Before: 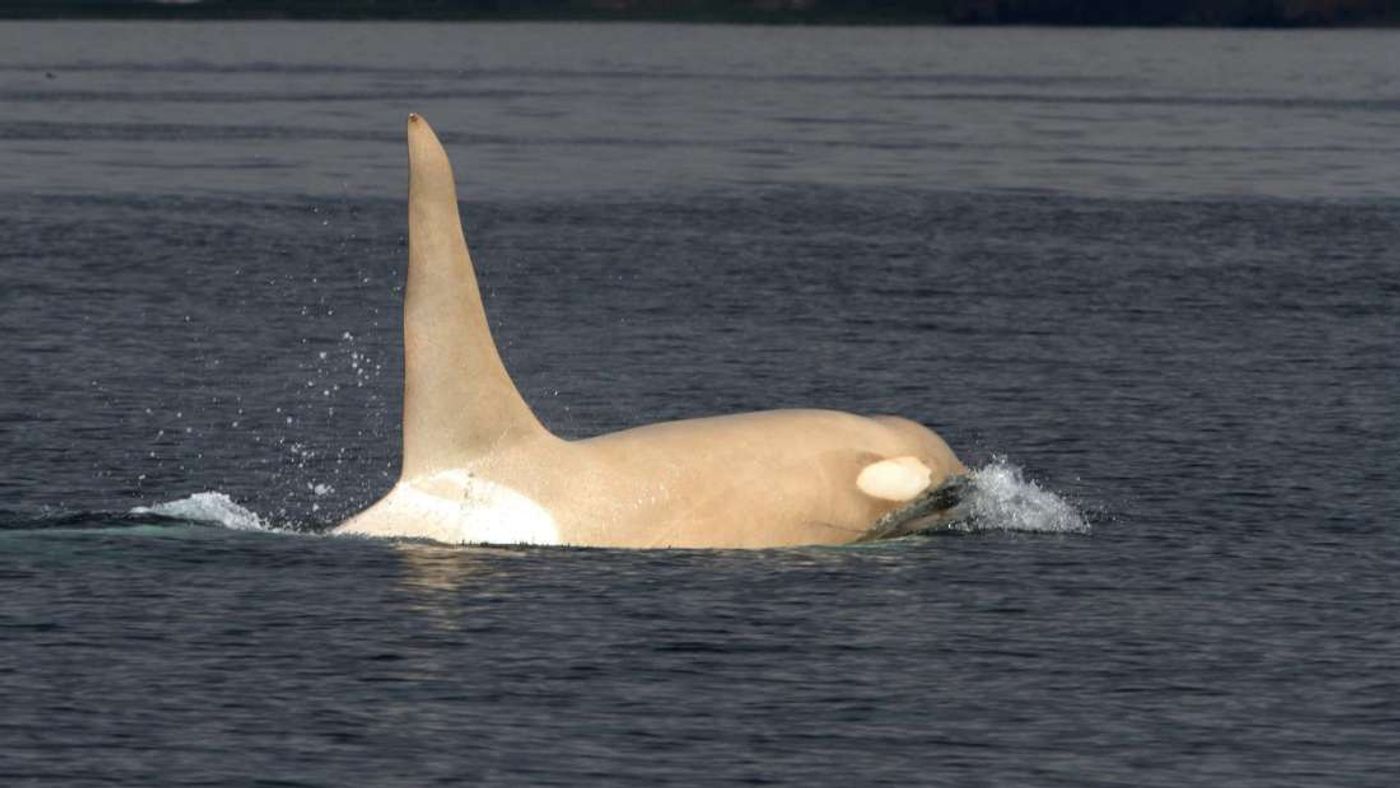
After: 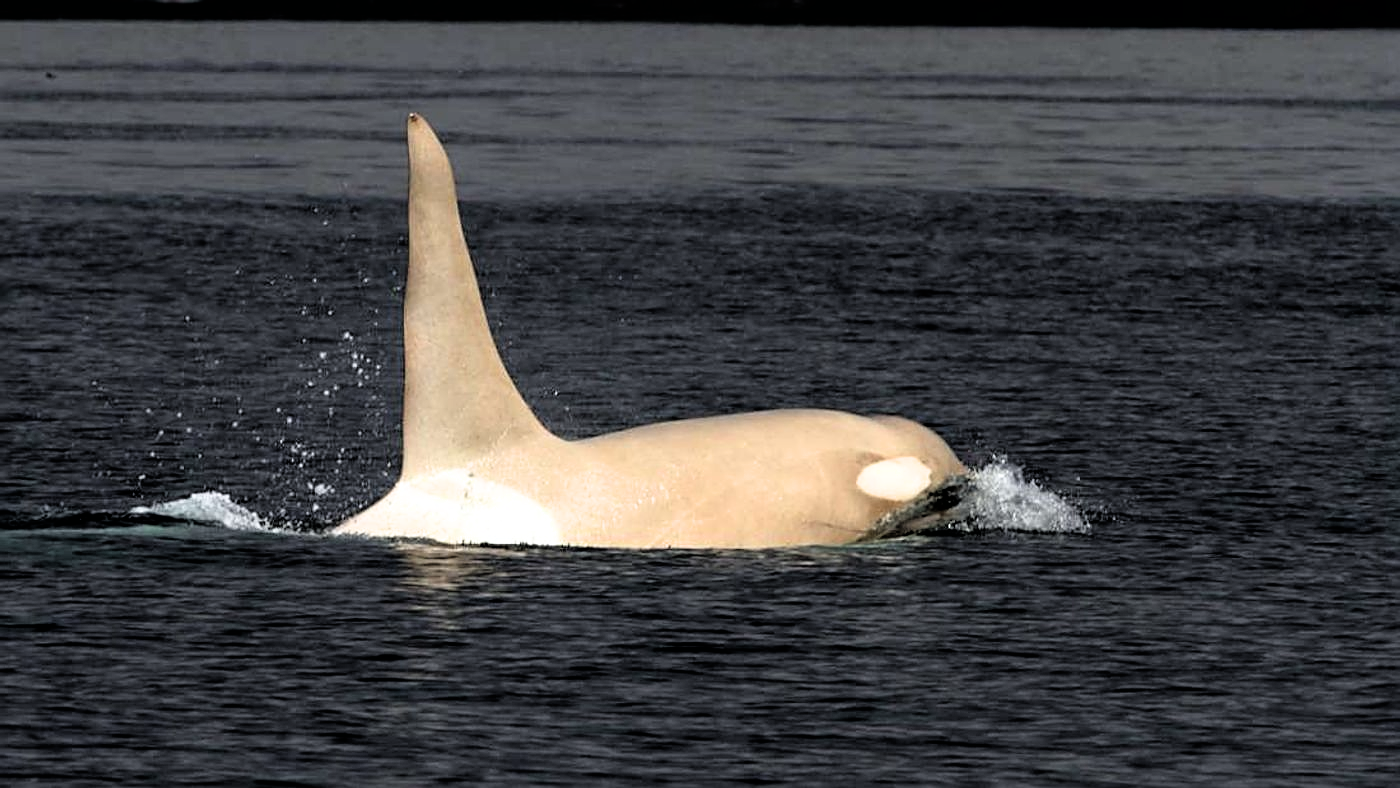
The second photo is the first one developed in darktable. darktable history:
exposure: exposure 0.014 EV, compensate highlight preservation false
filmic rgb: black relative exposure -3.66 EV, white relative exposure 2.44 EV, hardness 3.3
sharpen: on, module defaults
